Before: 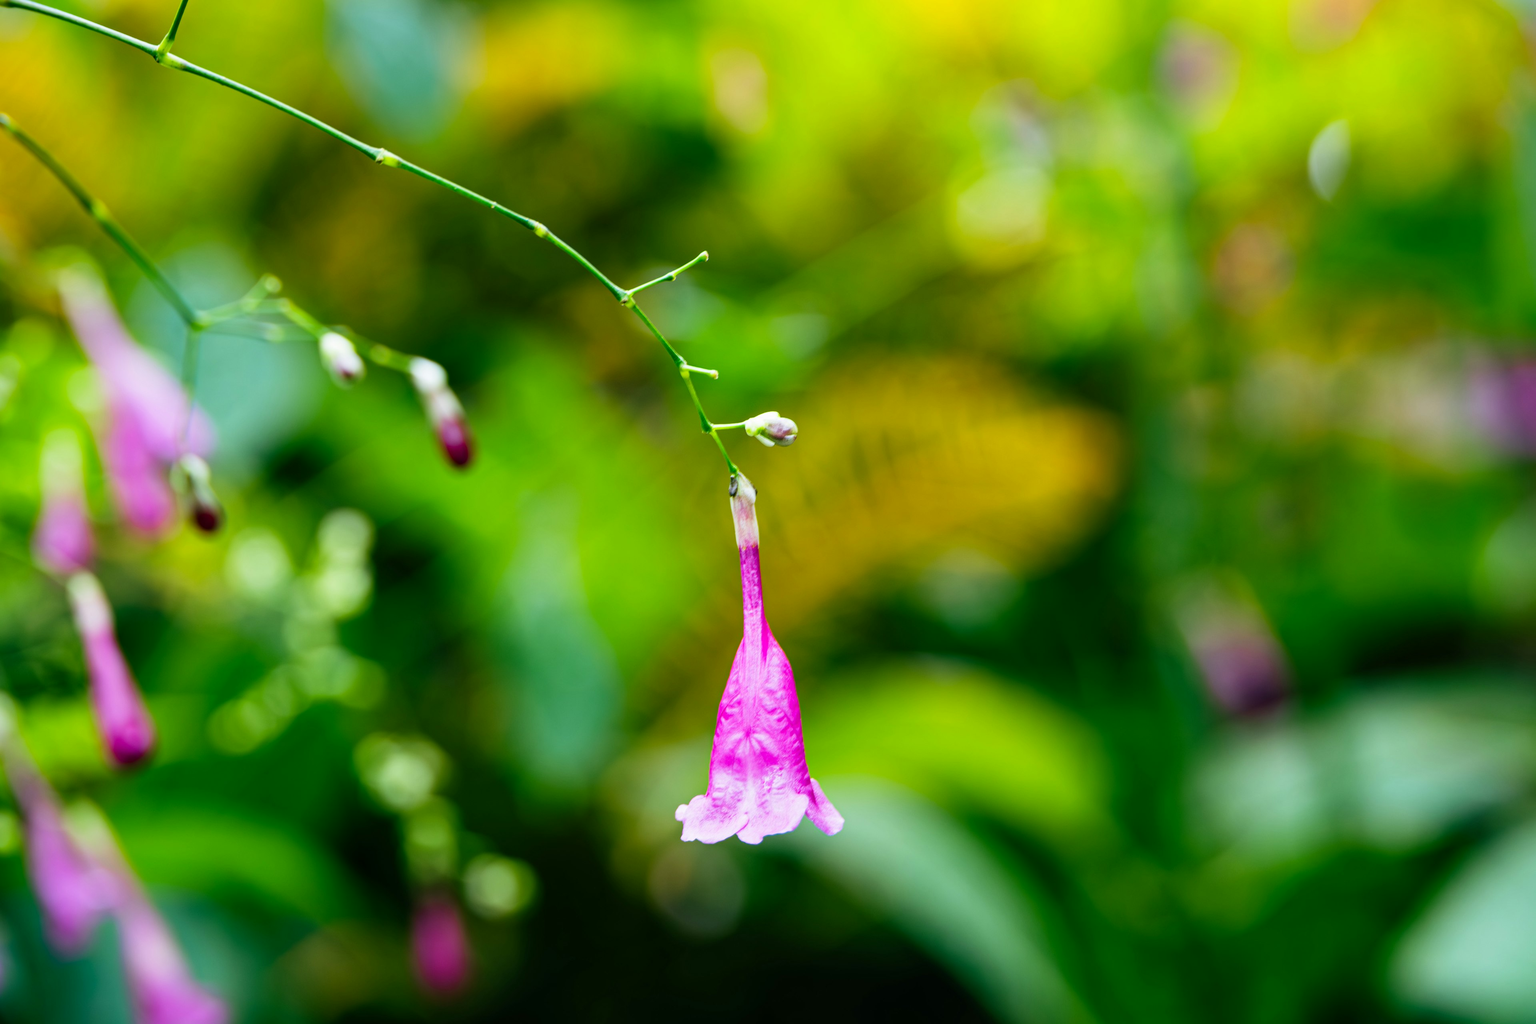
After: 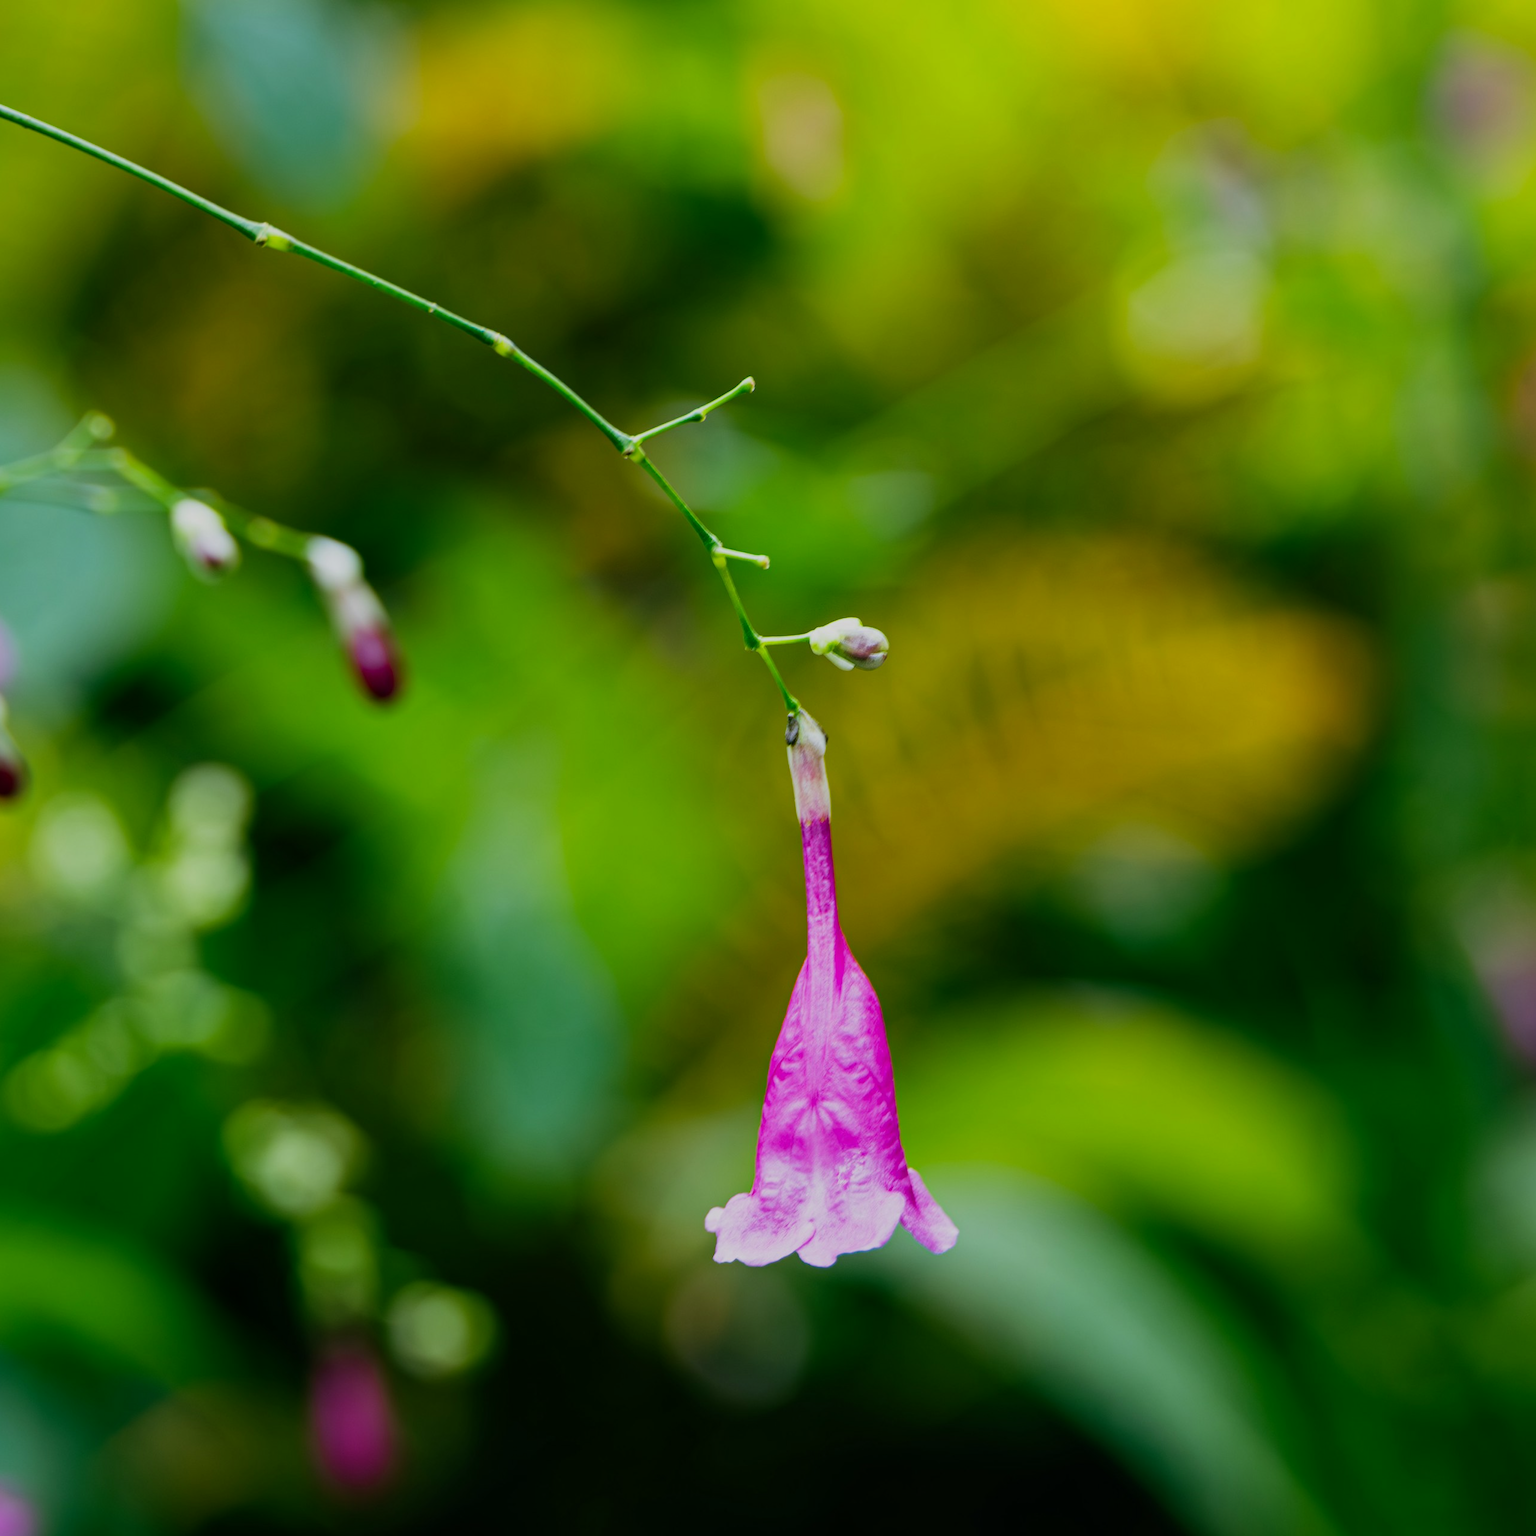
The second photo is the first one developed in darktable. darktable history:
exposure: exposure -0.582 EV, compensate highlight preservation false
crop and rotate: left 13.409%, right 19.924%
